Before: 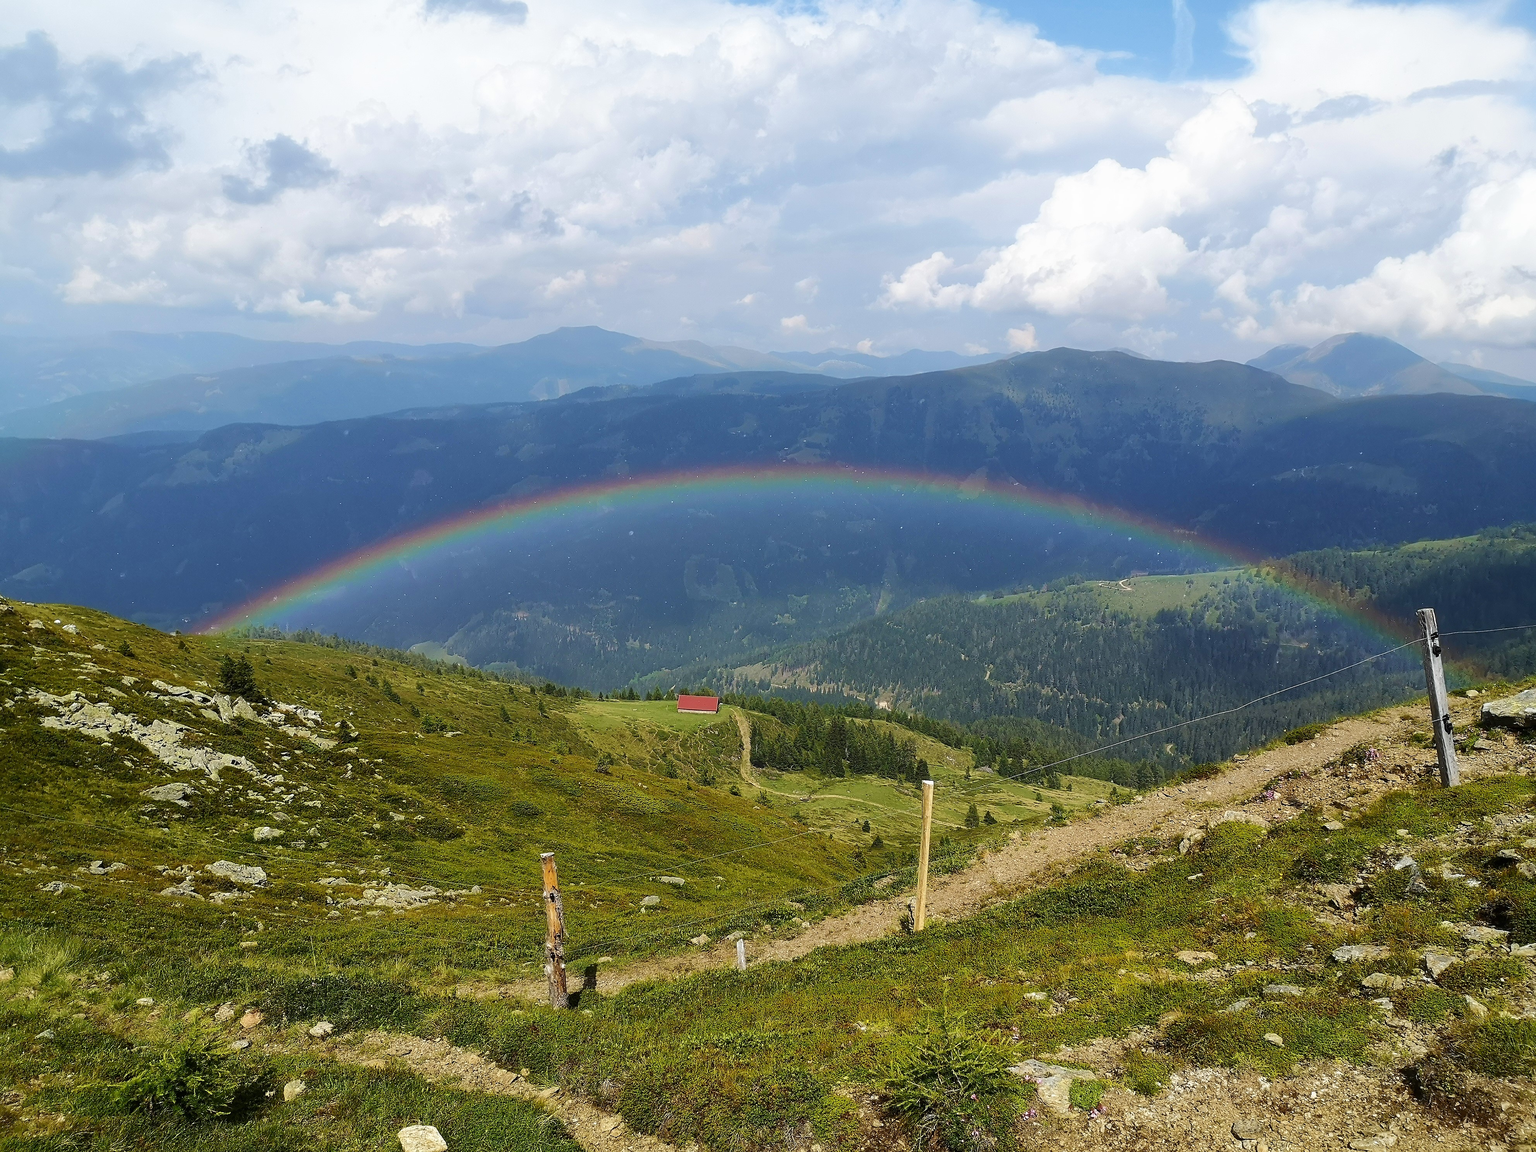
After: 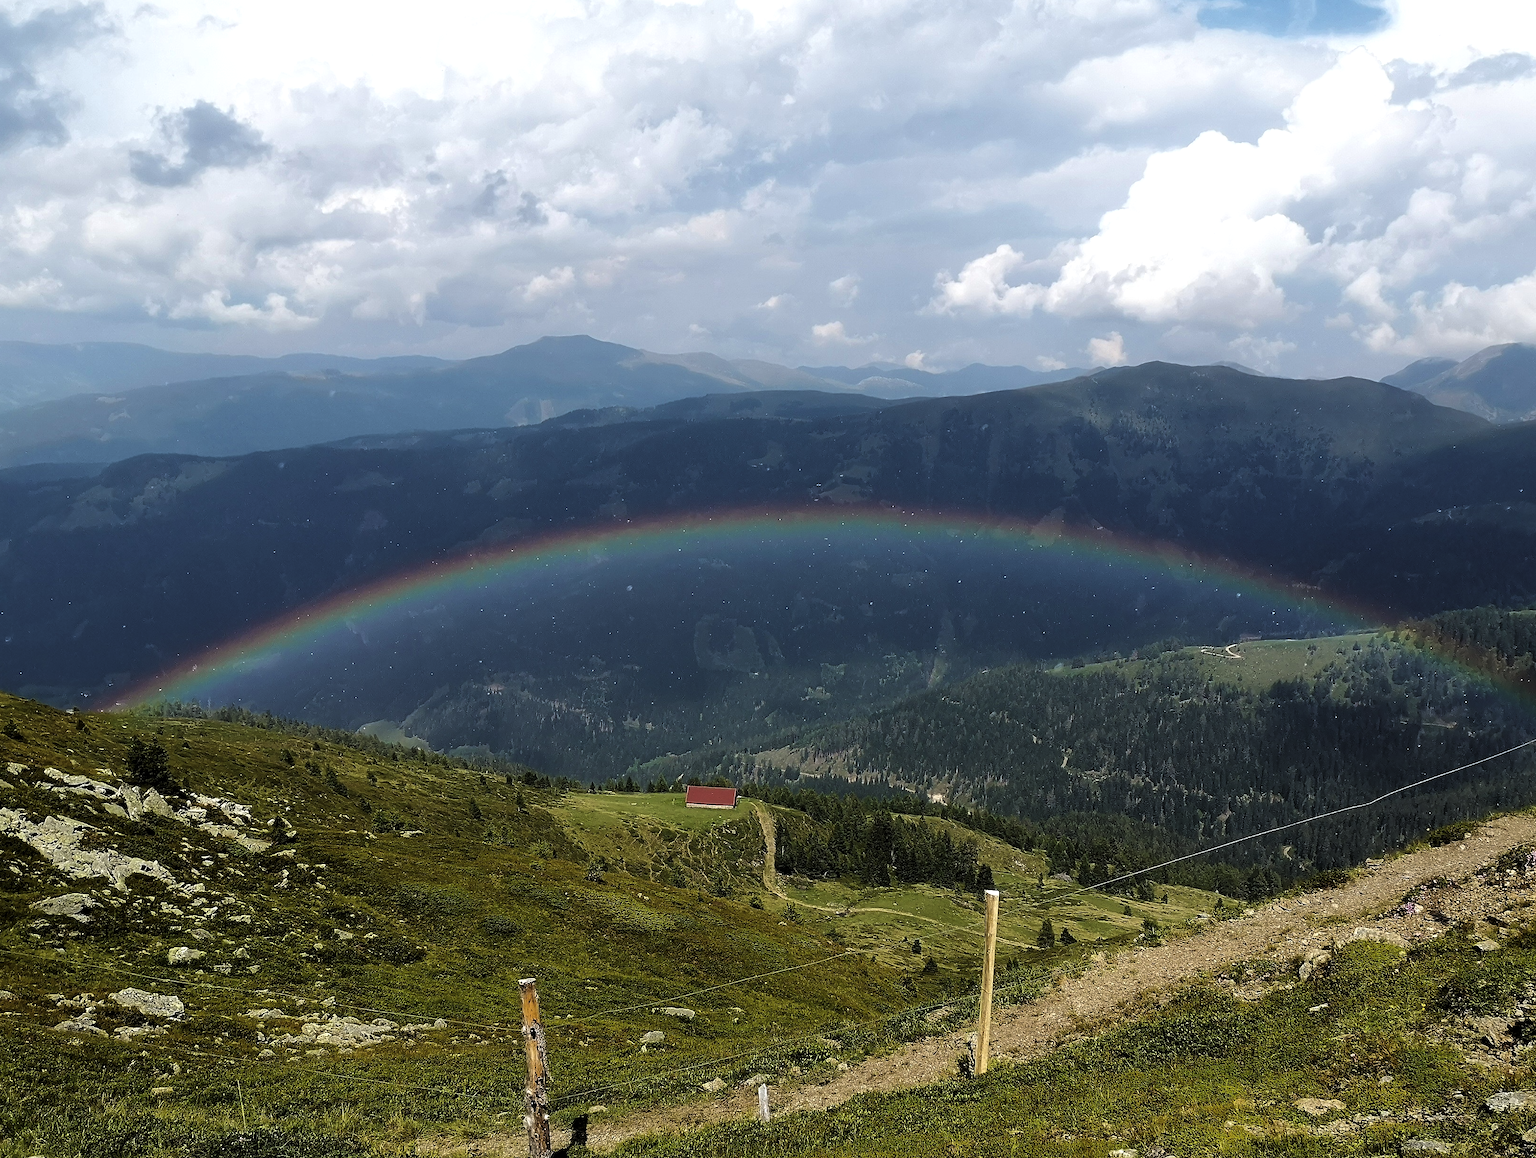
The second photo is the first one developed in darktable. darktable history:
levels: black 8.57%, levels [0.101, 0.578, 0.953]
crop and rotate: left 7.586%, top 4.529%, right 10.541%, bottom 13.122%
